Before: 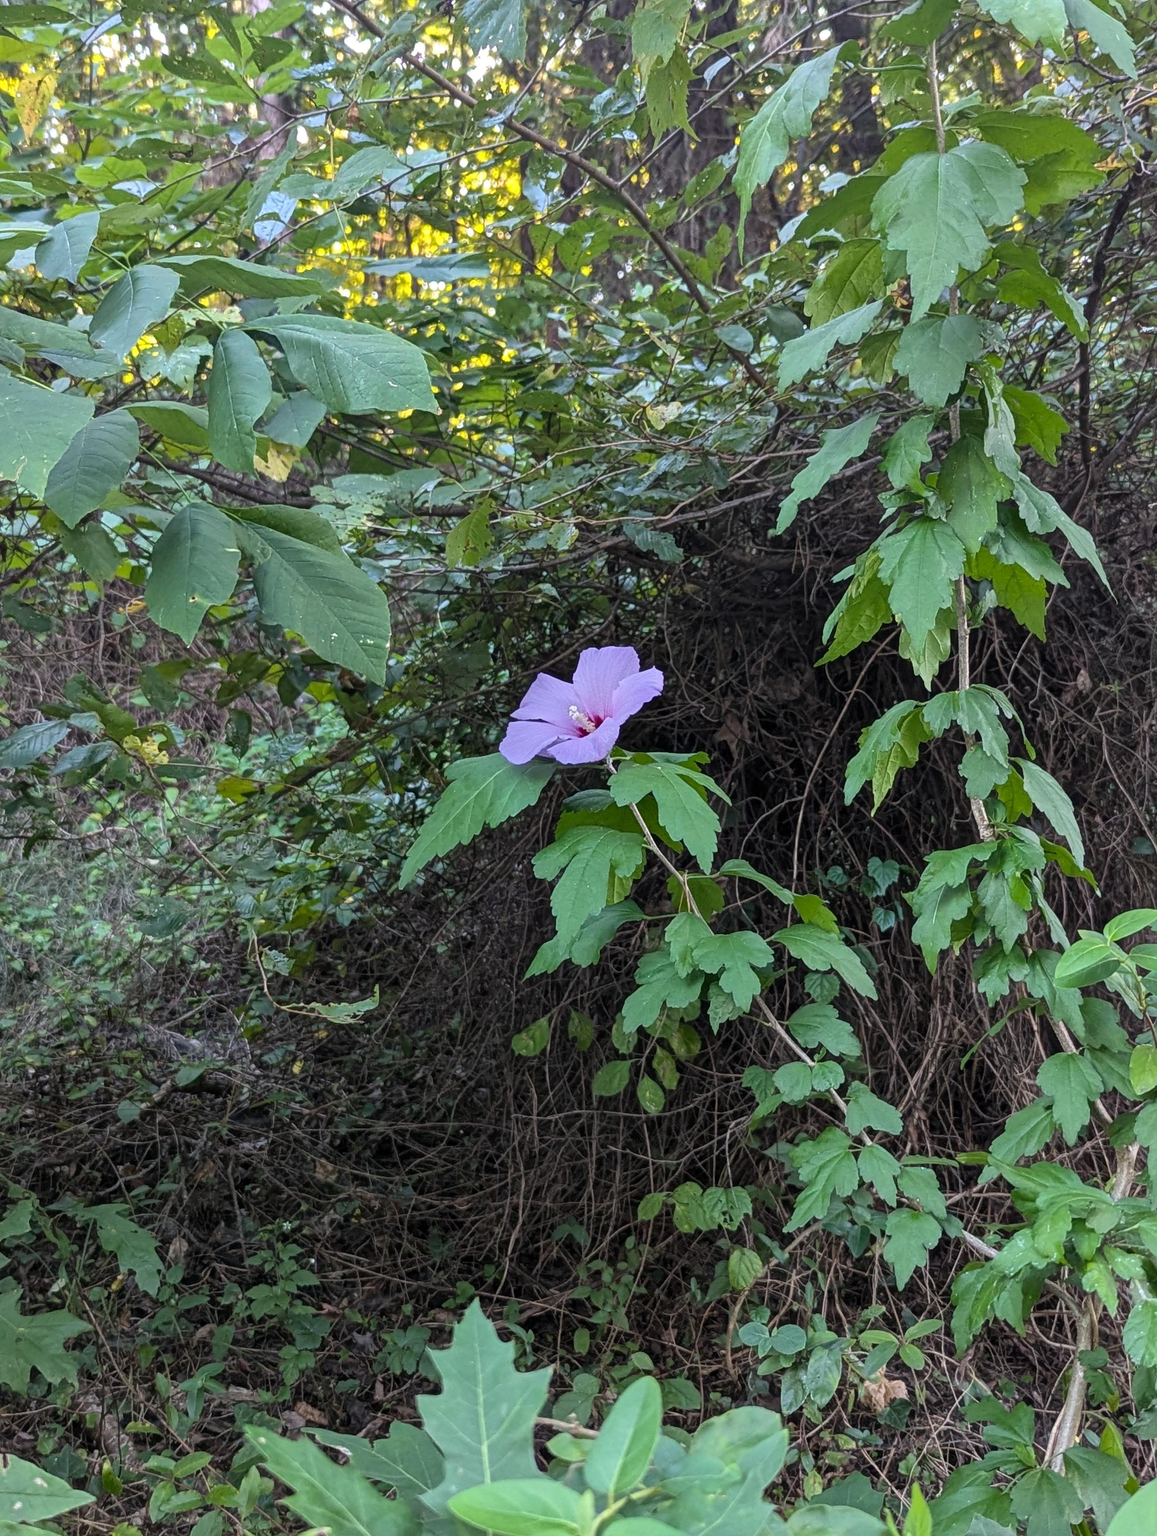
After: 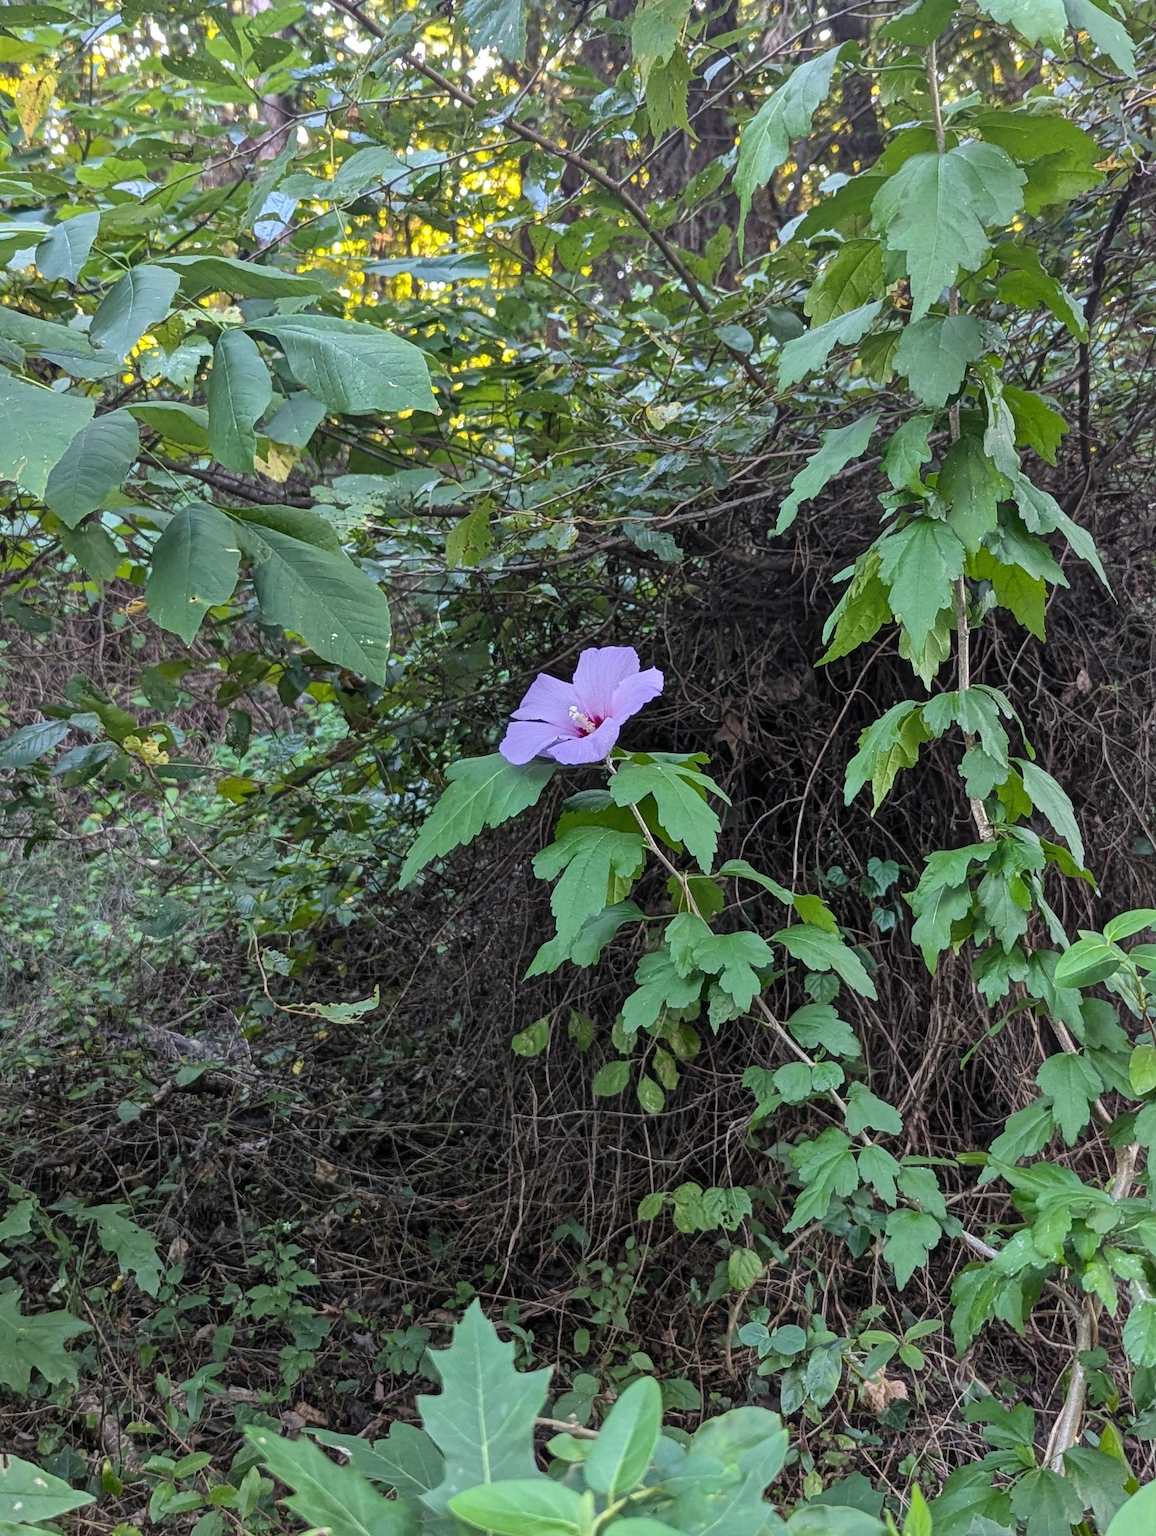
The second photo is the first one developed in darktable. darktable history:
shadows and highlights: shadows 37.27, highlights -28.18, soften with gaussian
